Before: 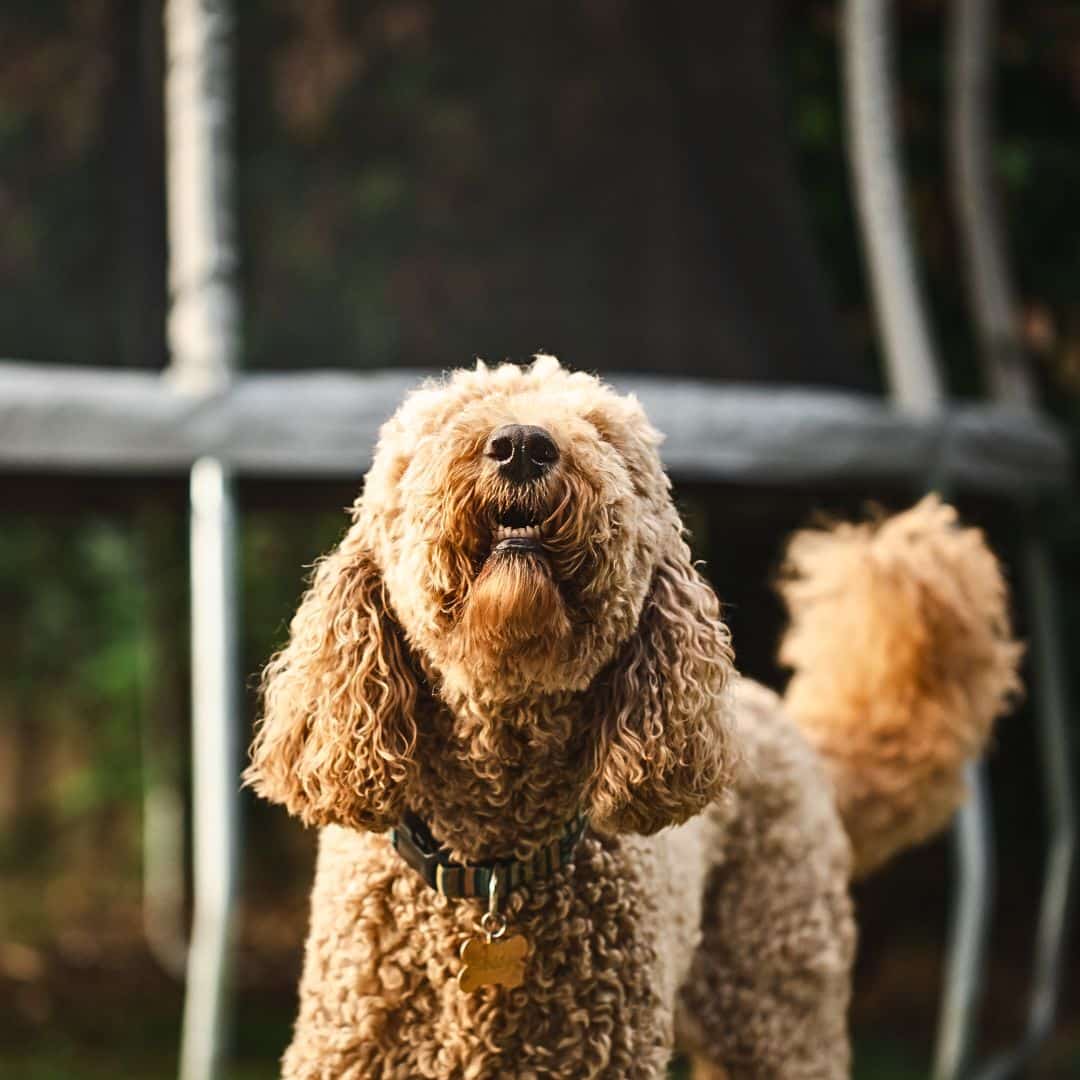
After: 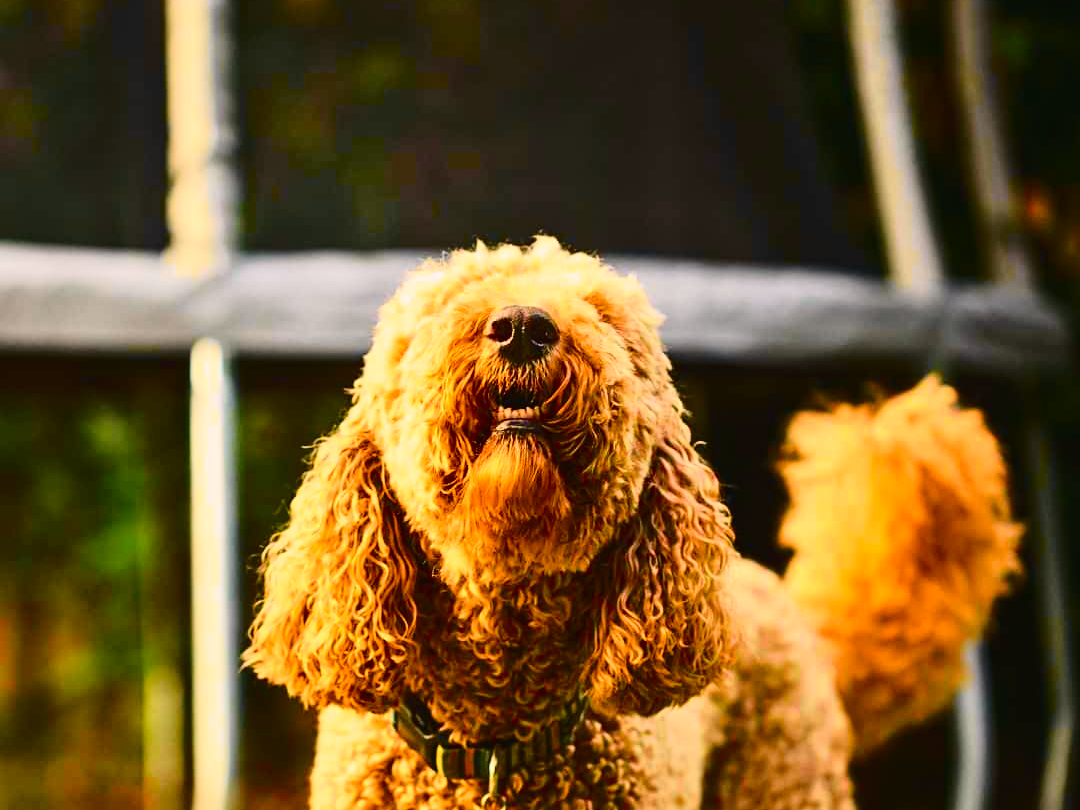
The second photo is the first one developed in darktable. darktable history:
color correction: highlights a* 5.79, highlights b* 4.77
crop: top 11.054%, bottom 13.914%
tone curve: curves: ch0 [(0, 0.012) (0.037, 0.03) (0.123, 0.092) (0.19, 0.157) (0.269, 0.27) (0.48, 0.57) (0.595, 0.695) (0.718, 0.823) (0.855, 0.913) (1, 0.982)]; ch1 [(0, 0) (0.243, 0.245) (0.422, 0.415) (0.493, 0.495) (0.508, 0.506) (0.536, 0.542) (0.569, 0.611) (0.611, 0.662) (0.769, 0.807) (1, 1)]; ch2 [(0, 0) (0.249, 0.216) (0.349, 0.321) (0.424, 0.442) (0.476, 0.483) (0.498, 0.499) (0.517, 0.519) (0.532, 0.56) (0.569, 0.624) (0.614, 0.667) (0.706, 0.757) (0.808, 0.809) (0.991, 0.968)], color space Lab, independent channels, preserve colors none
color balance rgb: shadows lift › hue 87.12°, global offset › hue 168.87°, linear chroma grading › global chroma 15.418%, perceptual saturation grading › global saturation 30.084%, global vibrance 34.998%
